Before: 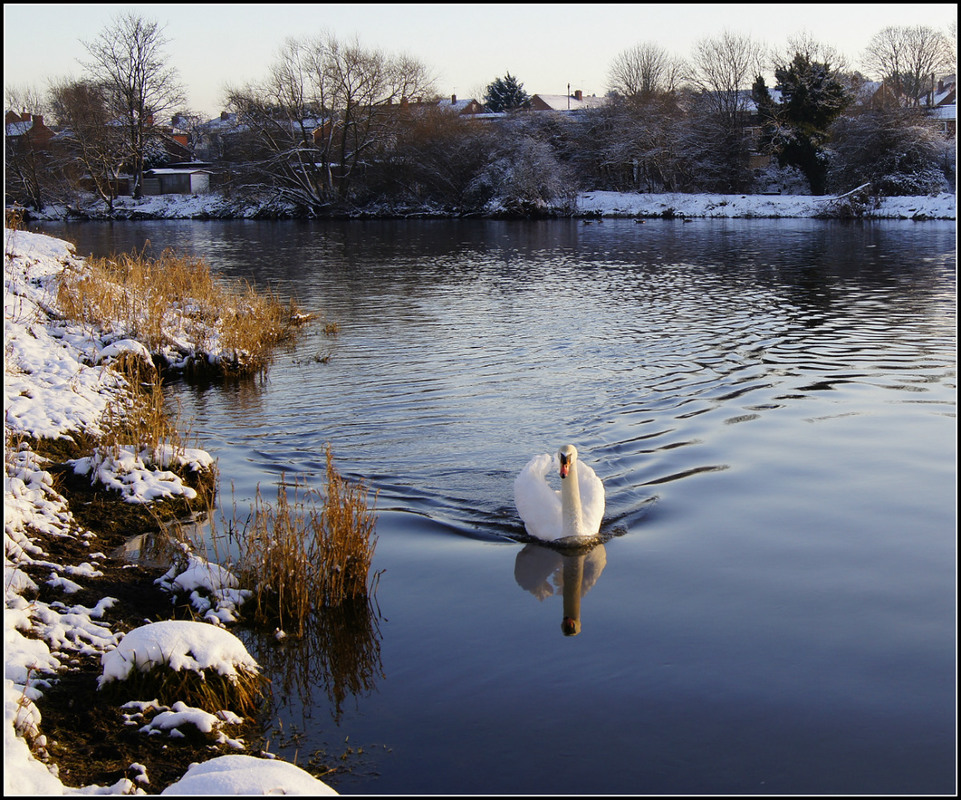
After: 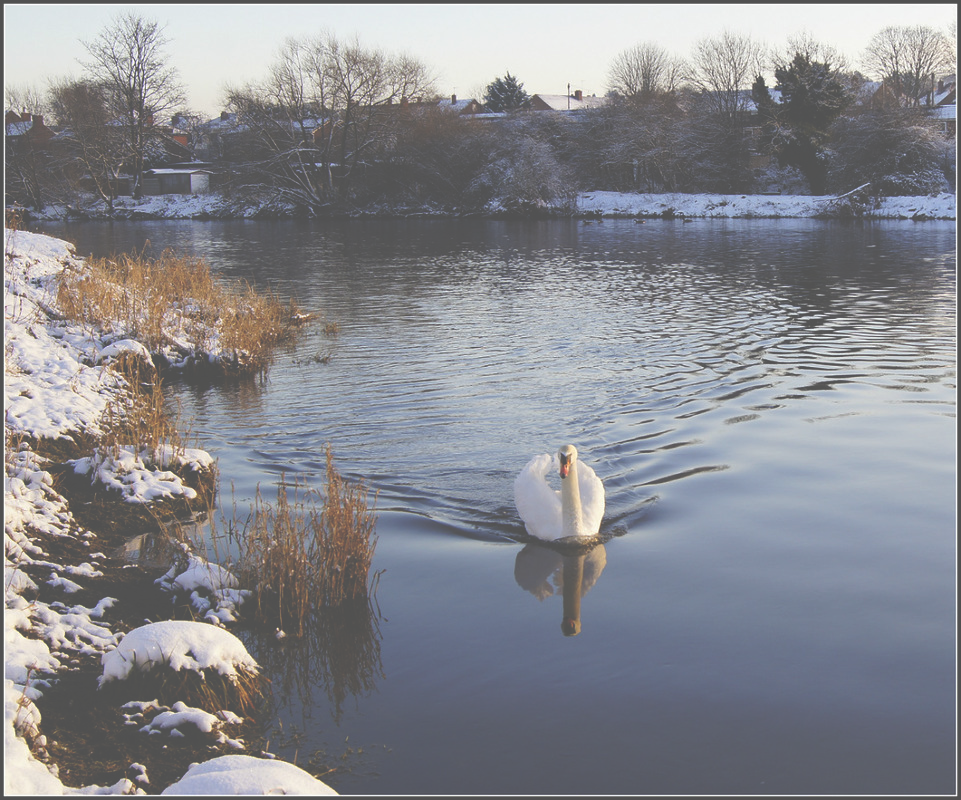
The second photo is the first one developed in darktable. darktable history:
exposure: black level correction -0.087, compensate highlight preservation false
shadows and highlights: radius 329.85, shadows 54.89, highlights -98.86, compress 94.27%, highlights color adjustment 0.834%, soften with gaussian
